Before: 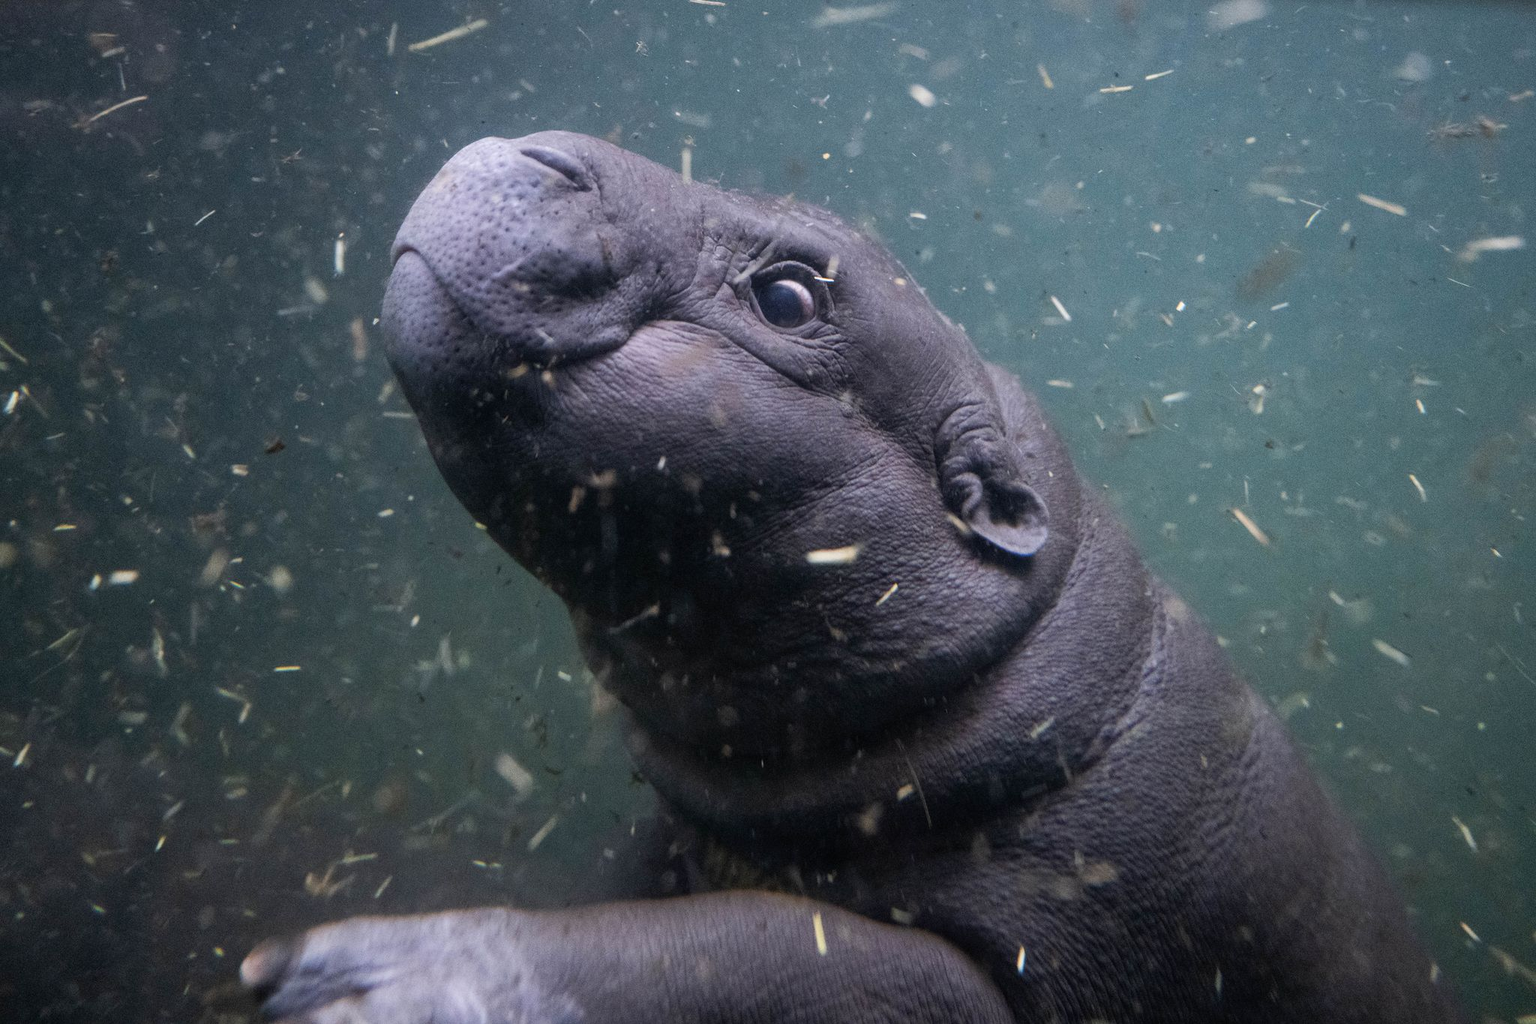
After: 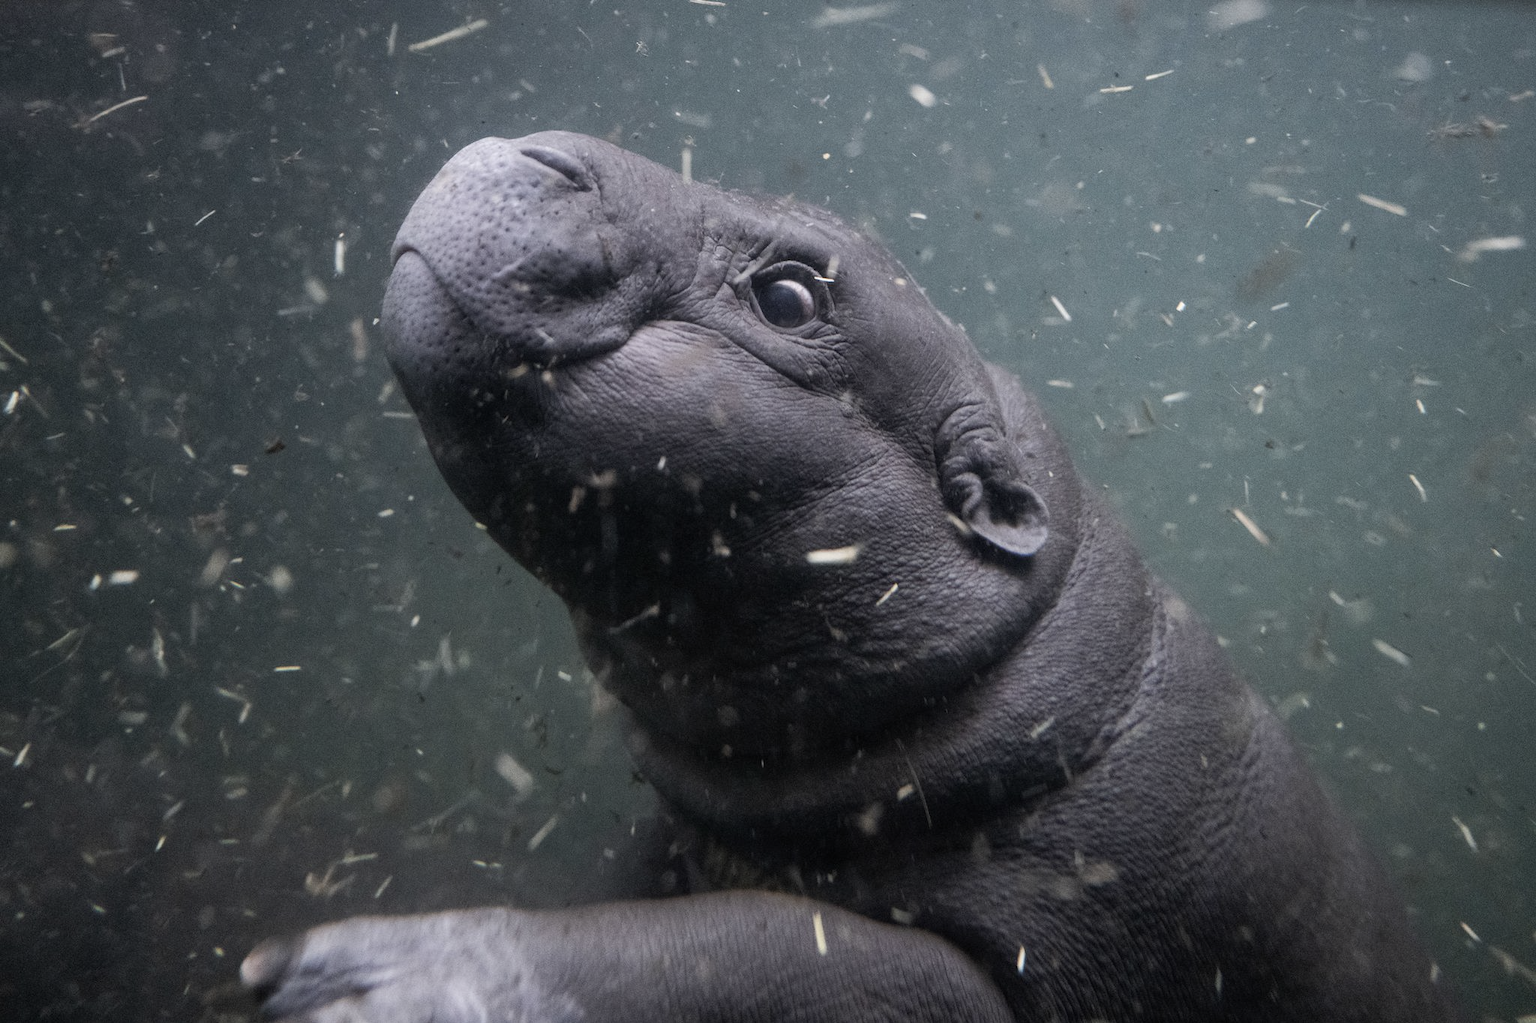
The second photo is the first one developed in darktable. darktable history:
color correction: highlights b* 0.018, saturation 0.558
